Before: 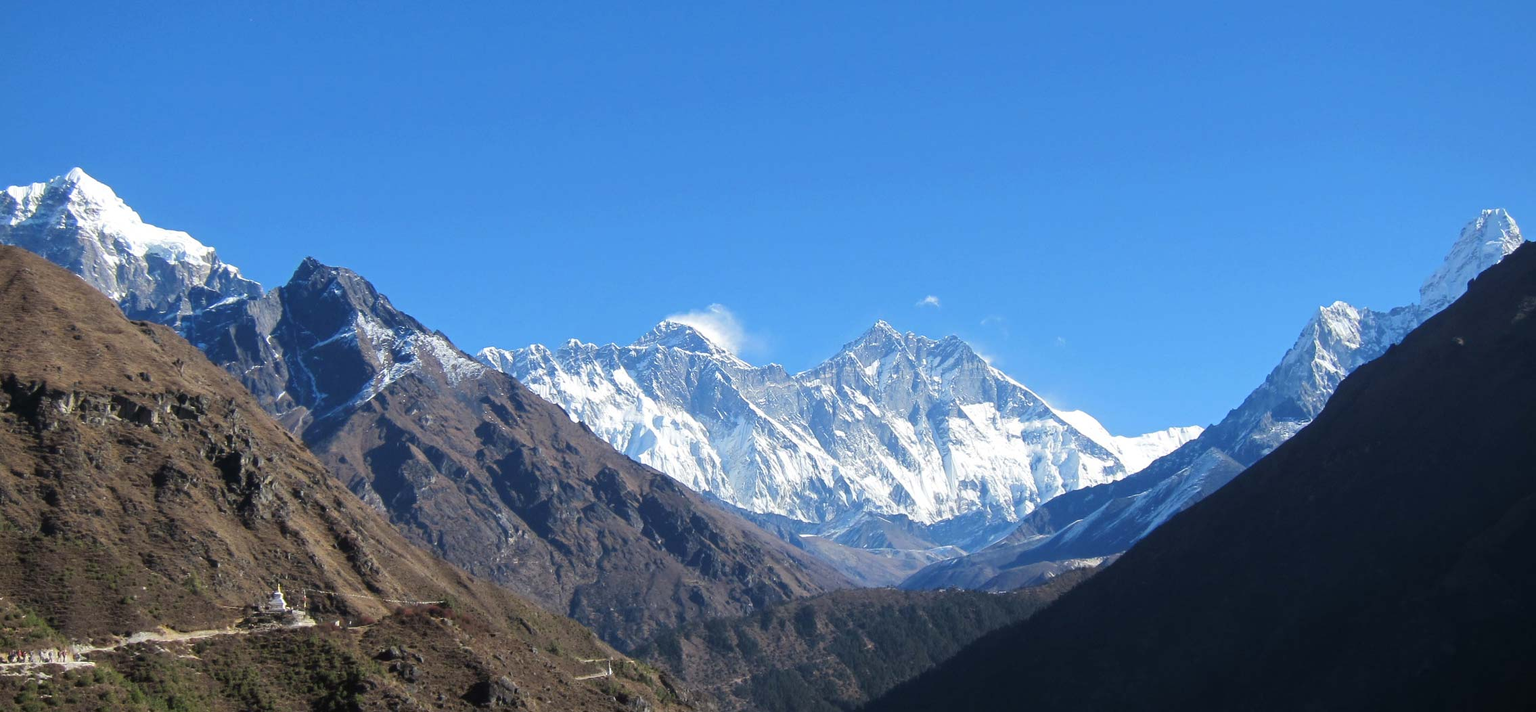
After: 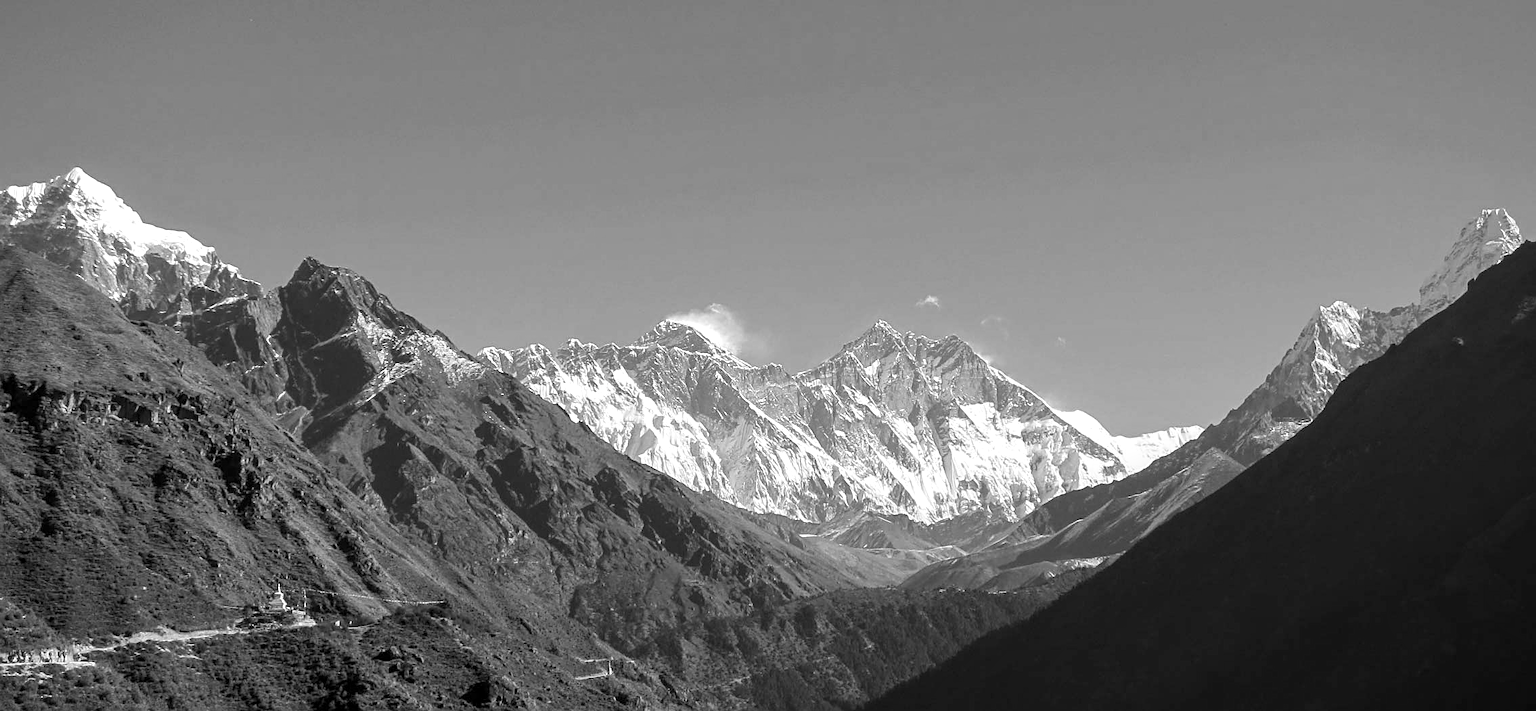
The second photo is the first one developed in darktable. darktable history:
sharpen: on, module defaults
monochrome: on, module defaults
local contrast: on, module defaults
white balance: red 1.004, blue 1.024
